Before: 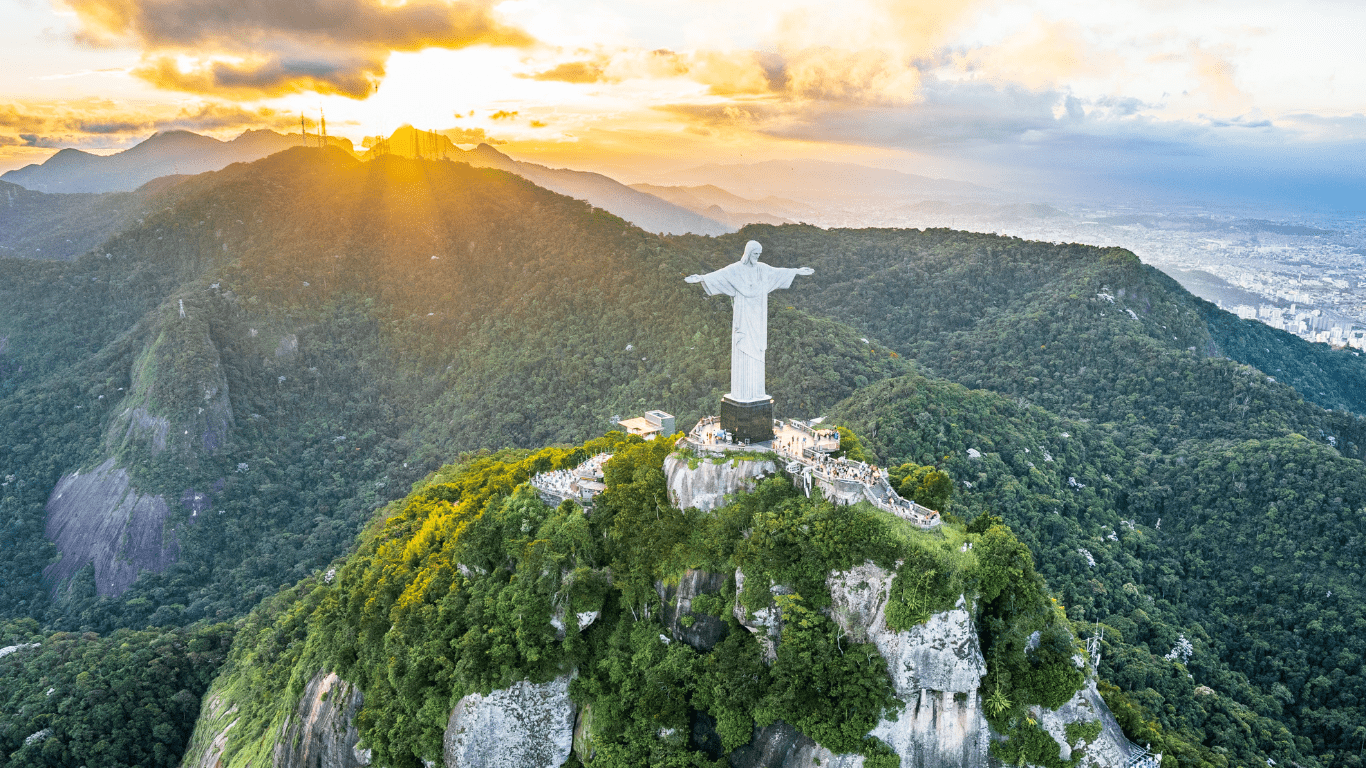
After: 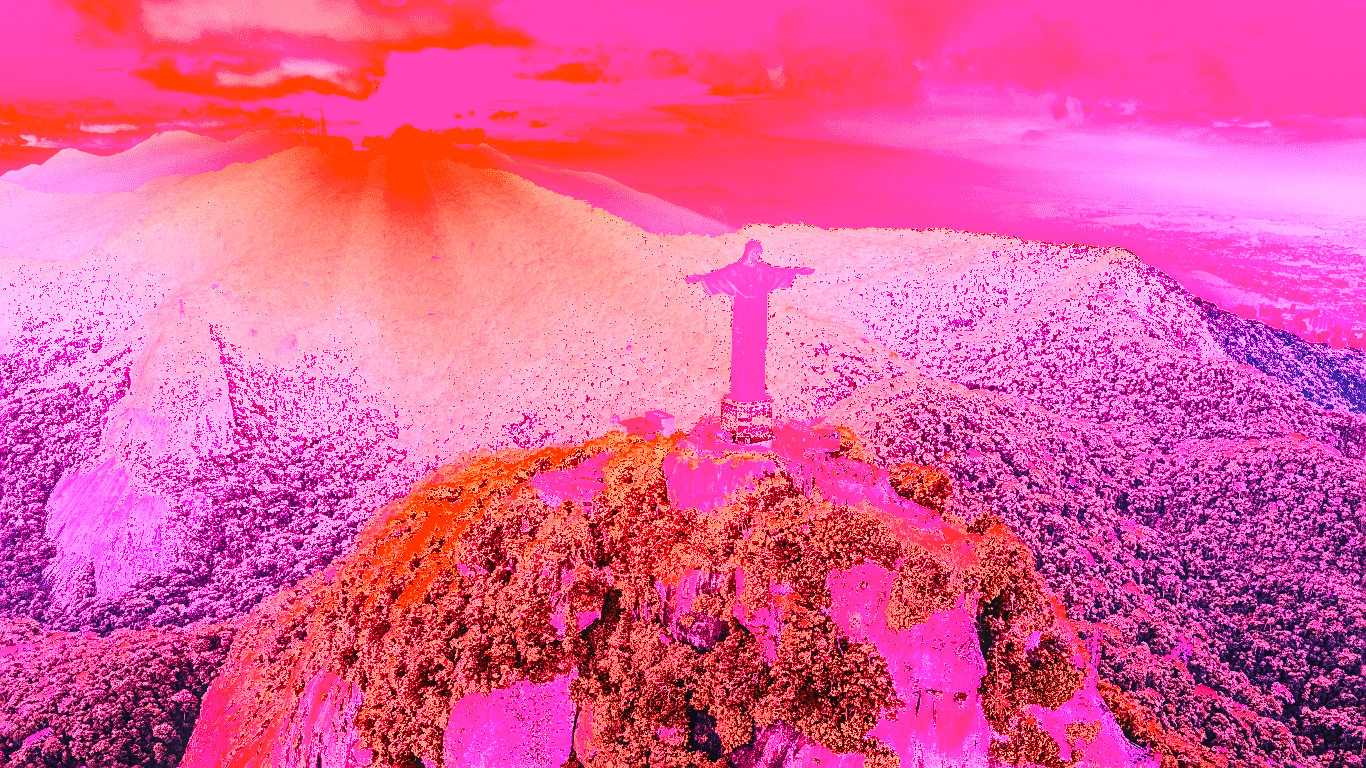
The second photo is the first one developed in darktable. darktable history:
local contrast: on, module defaults
contrast brightness saturation: brightness -0.52
grain: strength 26%
exposure: black level correction 0, exposure 1.1 EV, compensate exposure bias true, compensate highlight preservation false
white balance: red 4.26, blue 1.802
shadows and highlights: low approximation 0.01, soften with gaussian
sharpen: on, module defaults
